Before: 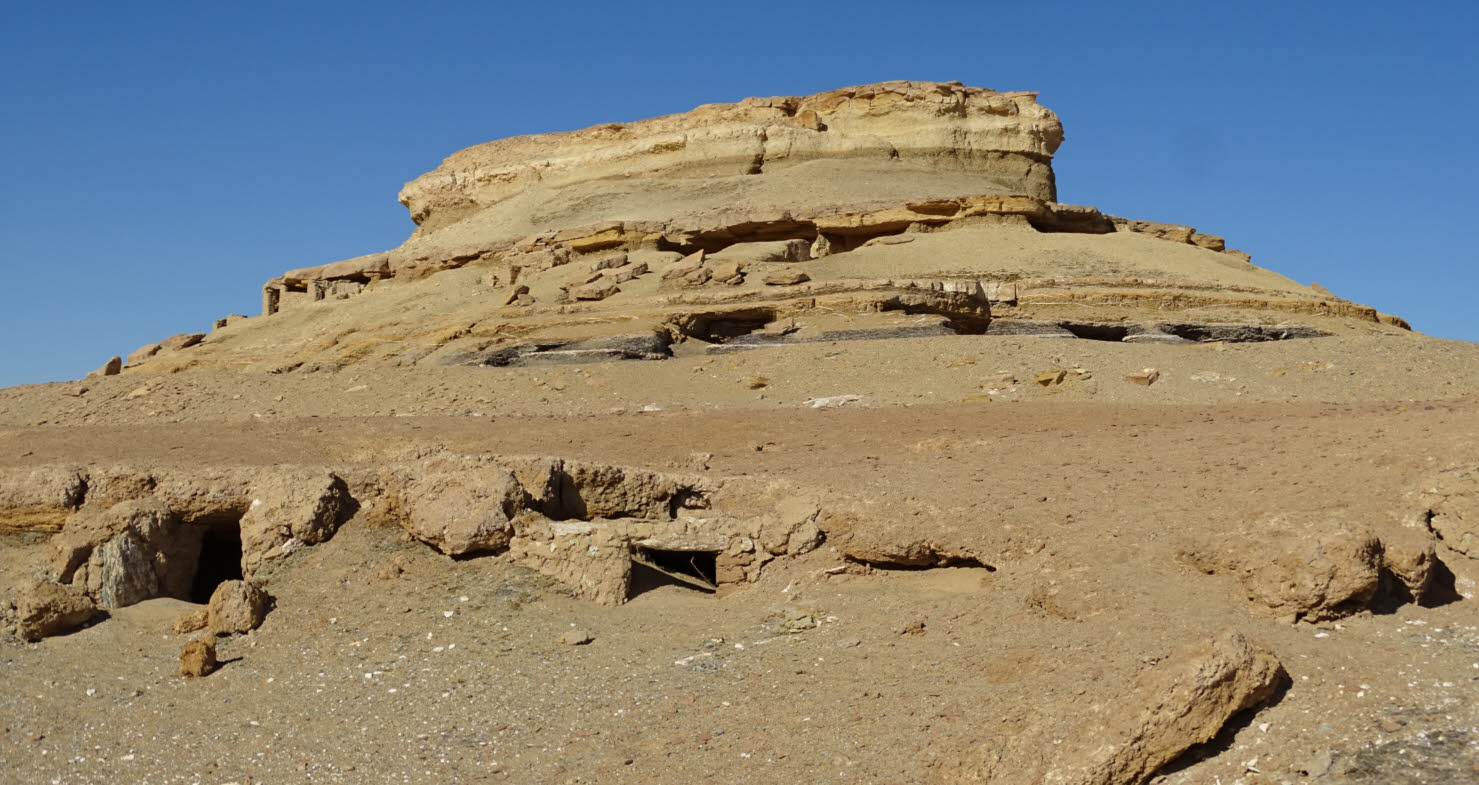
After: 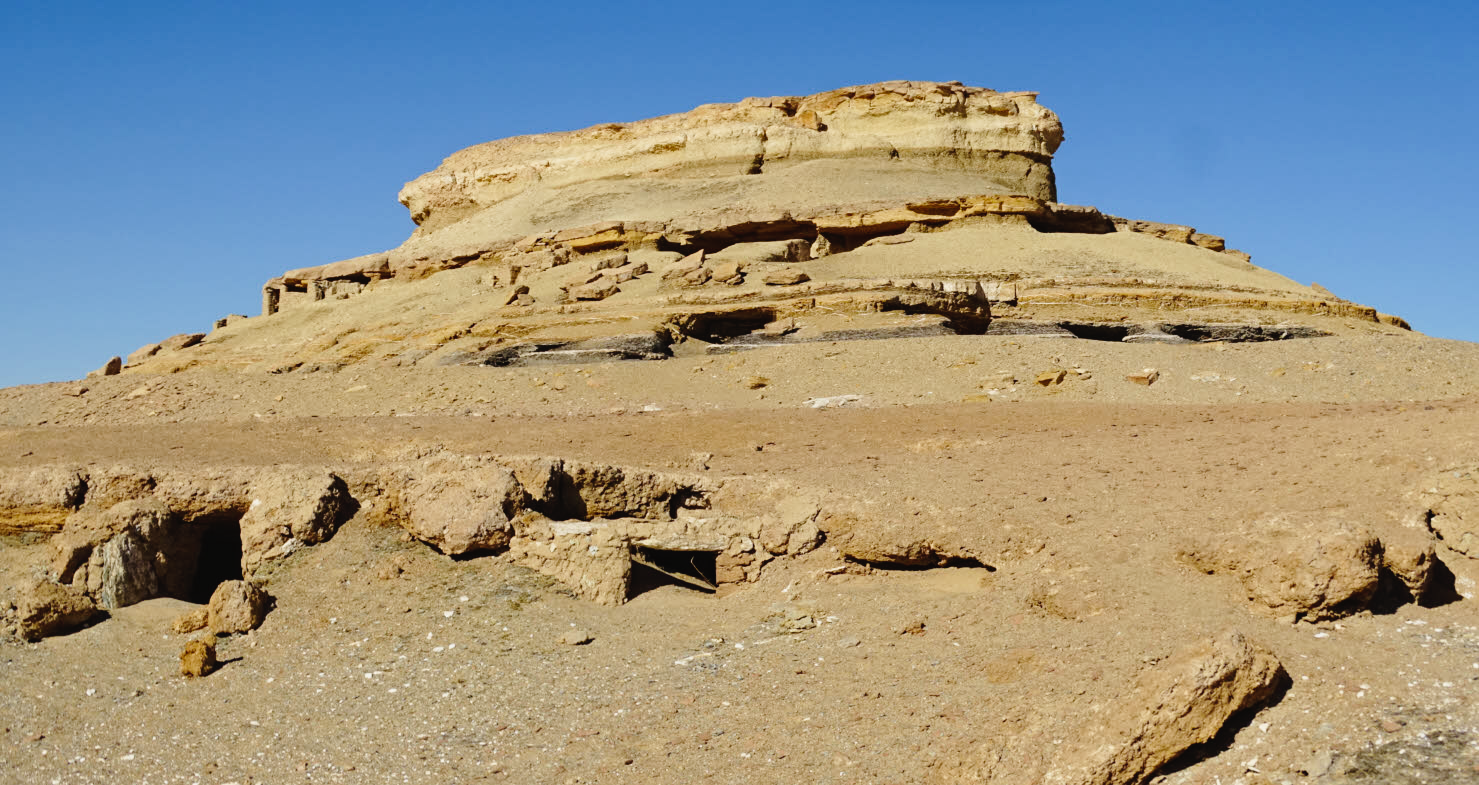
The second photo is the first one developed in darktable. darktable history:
tone curve: curves: ch0 [(0, 0.023) (0.104, 0.058) (0.21, 0.162) (0.469, 0.524) (0.579, 0.65) (0.725, 0.8) (0.858, 0.903) (1, 0.974)]; ch1 [(0, 0) (0.414, 0.395) (0.447, 0.447) (0.502, 0.501) (0.521, 0.512) (0.566, 0.566) (0.618, 0.61) (0.654, 0.642) (1, 1)]; ch2 [(0, 0) (0.369, 0.388) (0.437, 0.453) (0.492, 0.485) (0.524, 0.508) (0.553, 0.566) (0.583, 0.608) (1, 1)], preserve colors none
